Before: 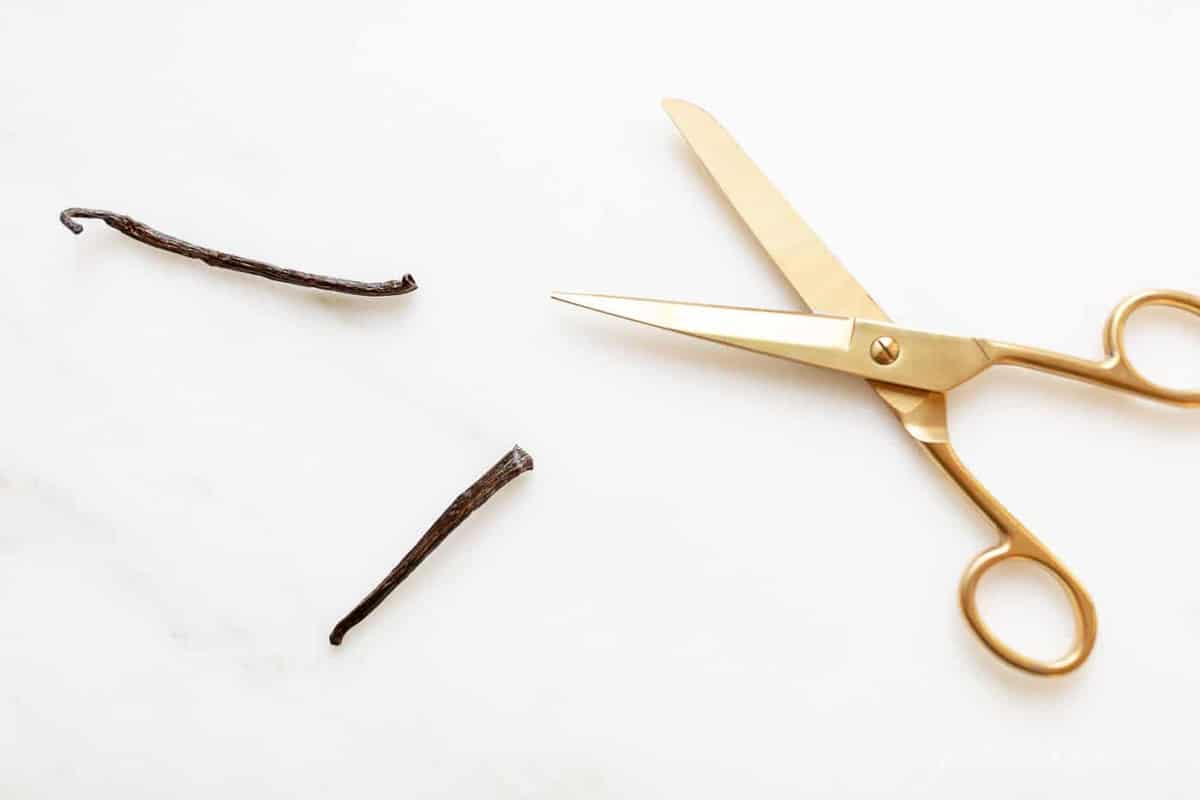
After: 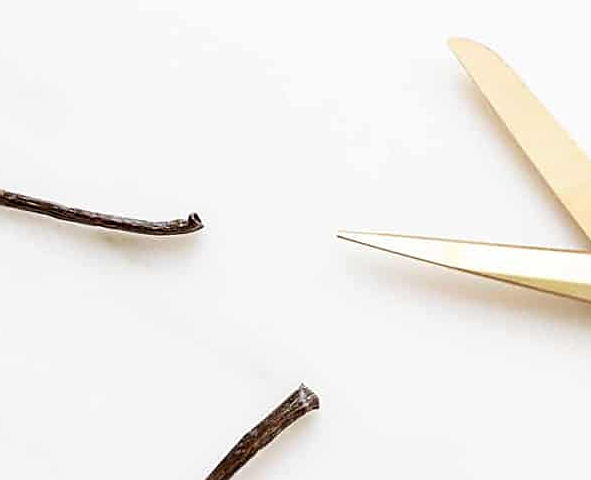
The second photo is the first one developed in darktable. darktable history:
crop: left 17.835%, top 7.675%, right 32.881%, bottom 32.213%
sharpen: on, module defaults
